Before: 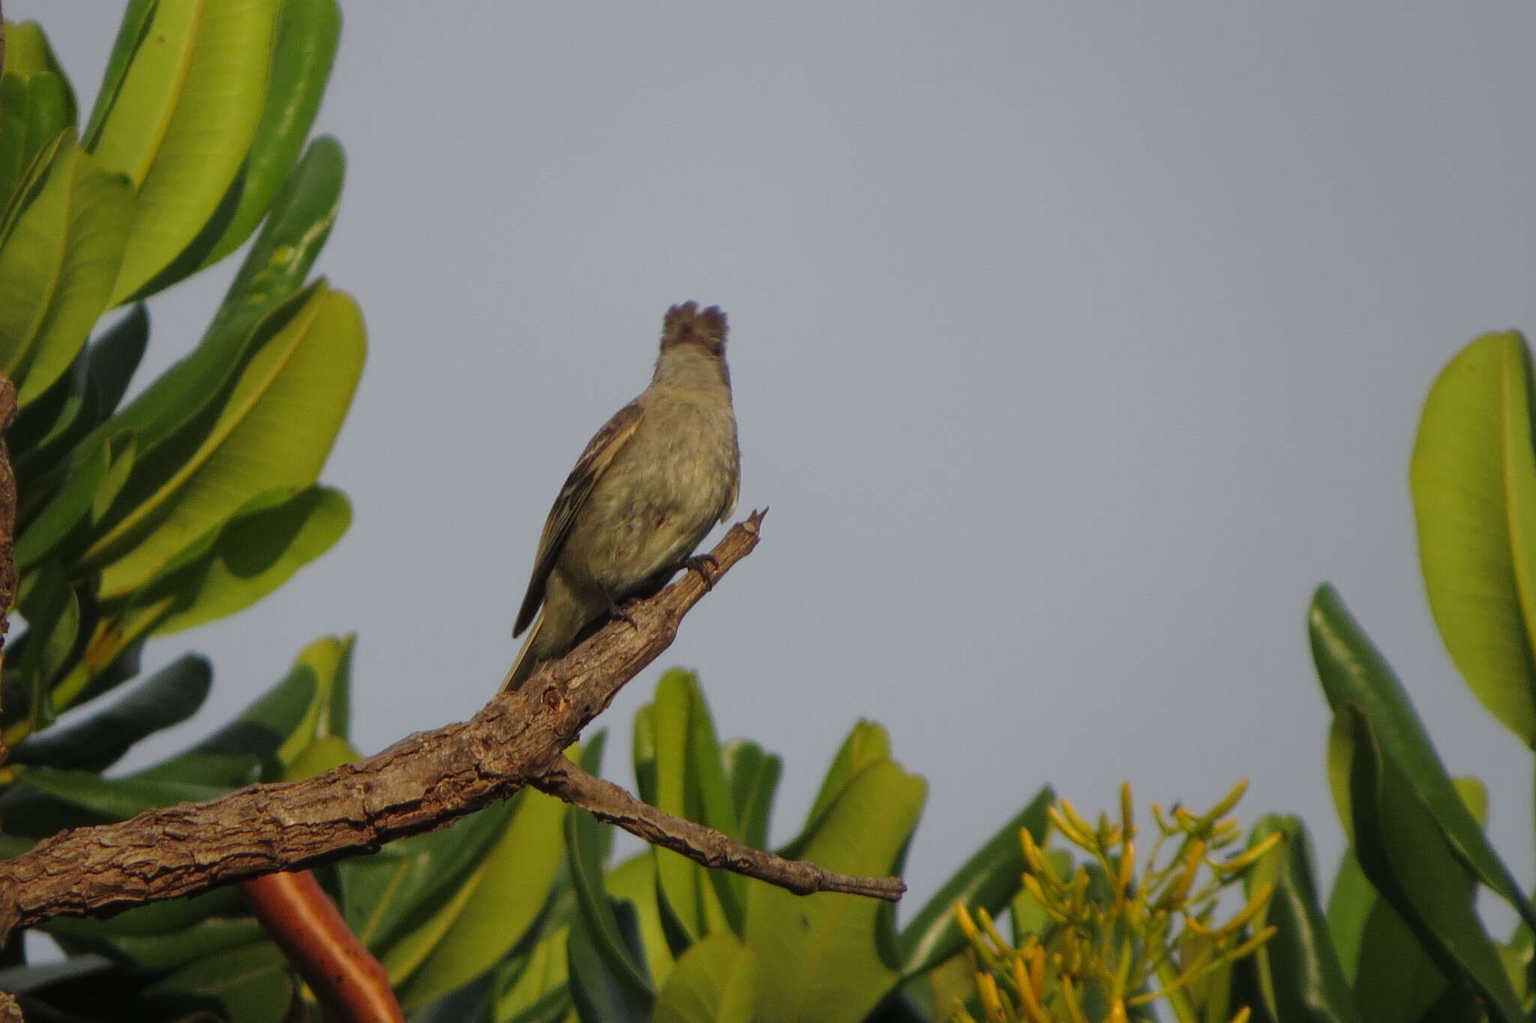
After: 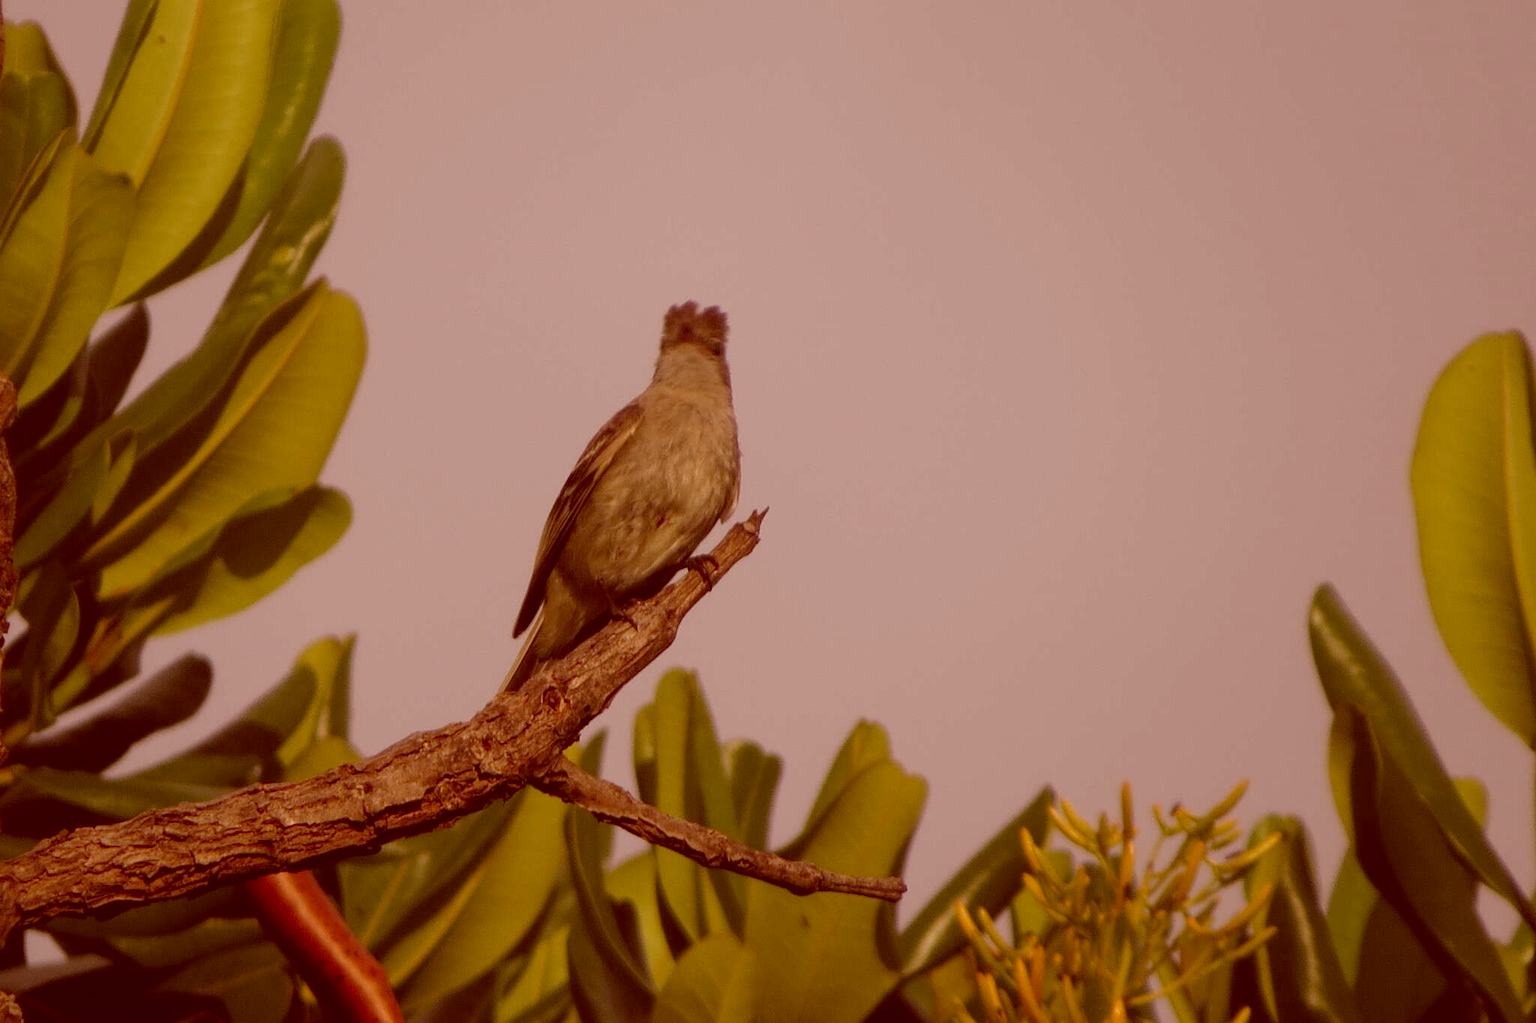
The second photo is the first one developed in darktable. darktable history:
color correction: highlights a* 9.57, highlights b* 8.76, shadows a* 39.62, shadows b* 39.48, saturation 0.782
exposure: exposure -0.072 EV, compensate highlight preservation false
